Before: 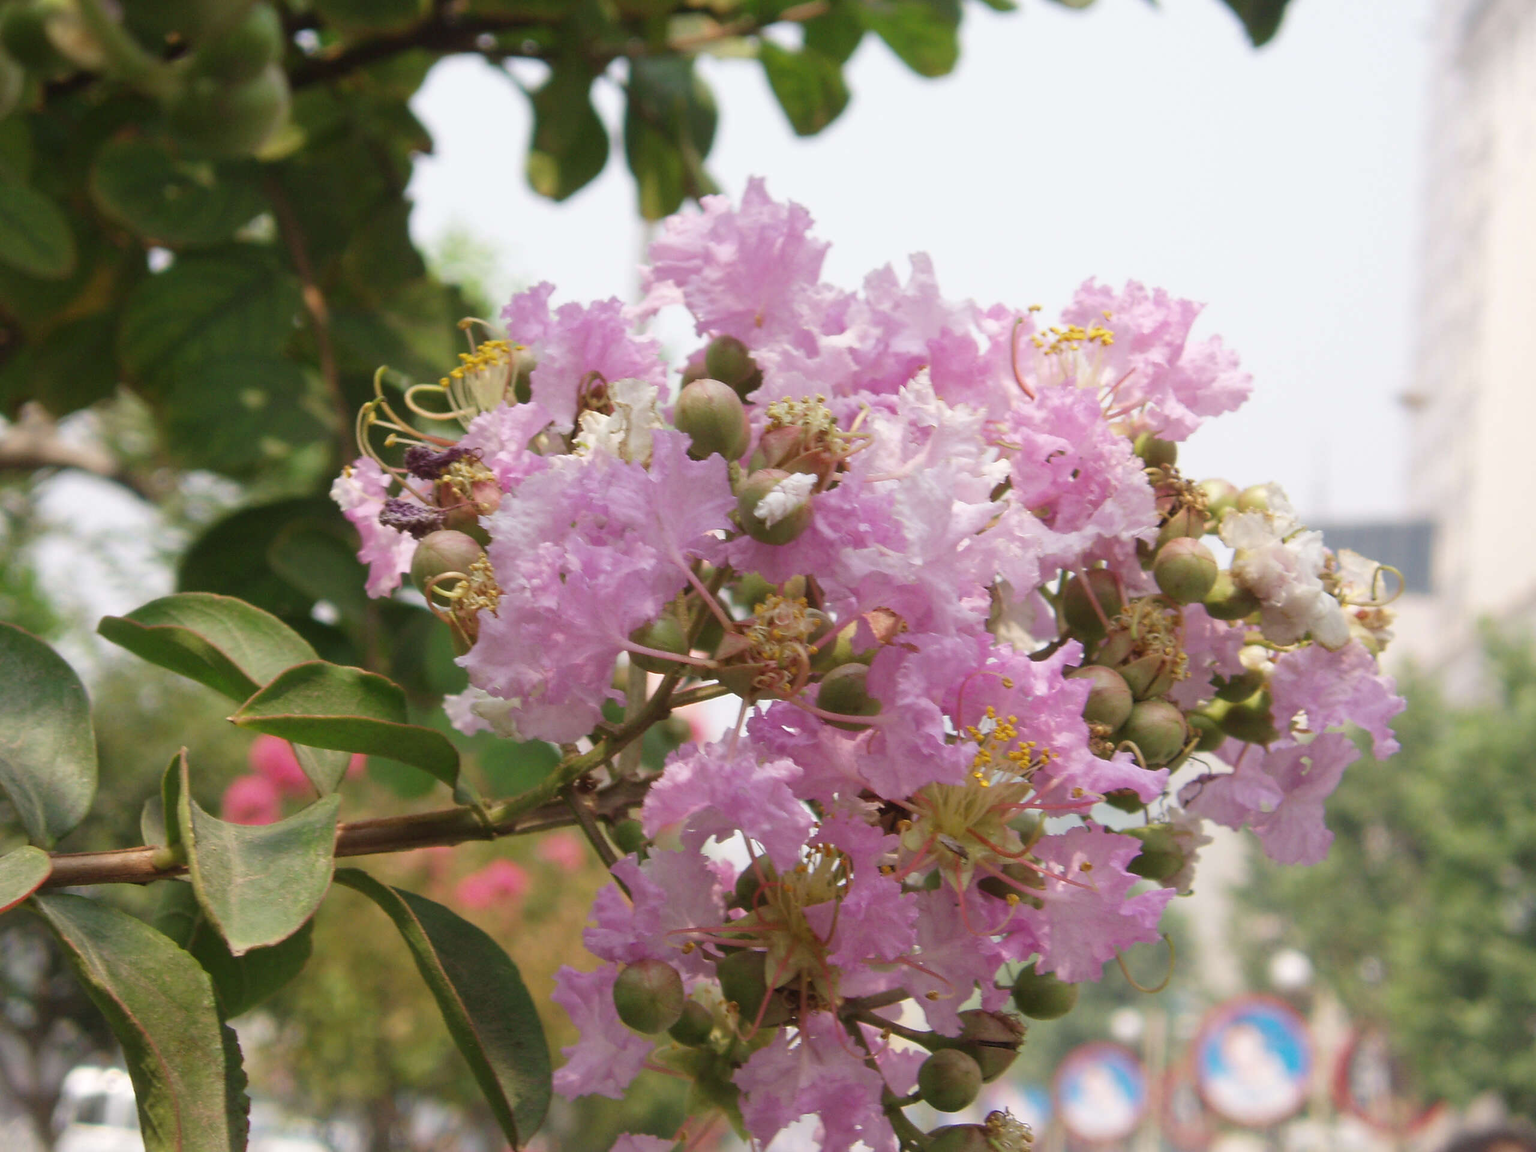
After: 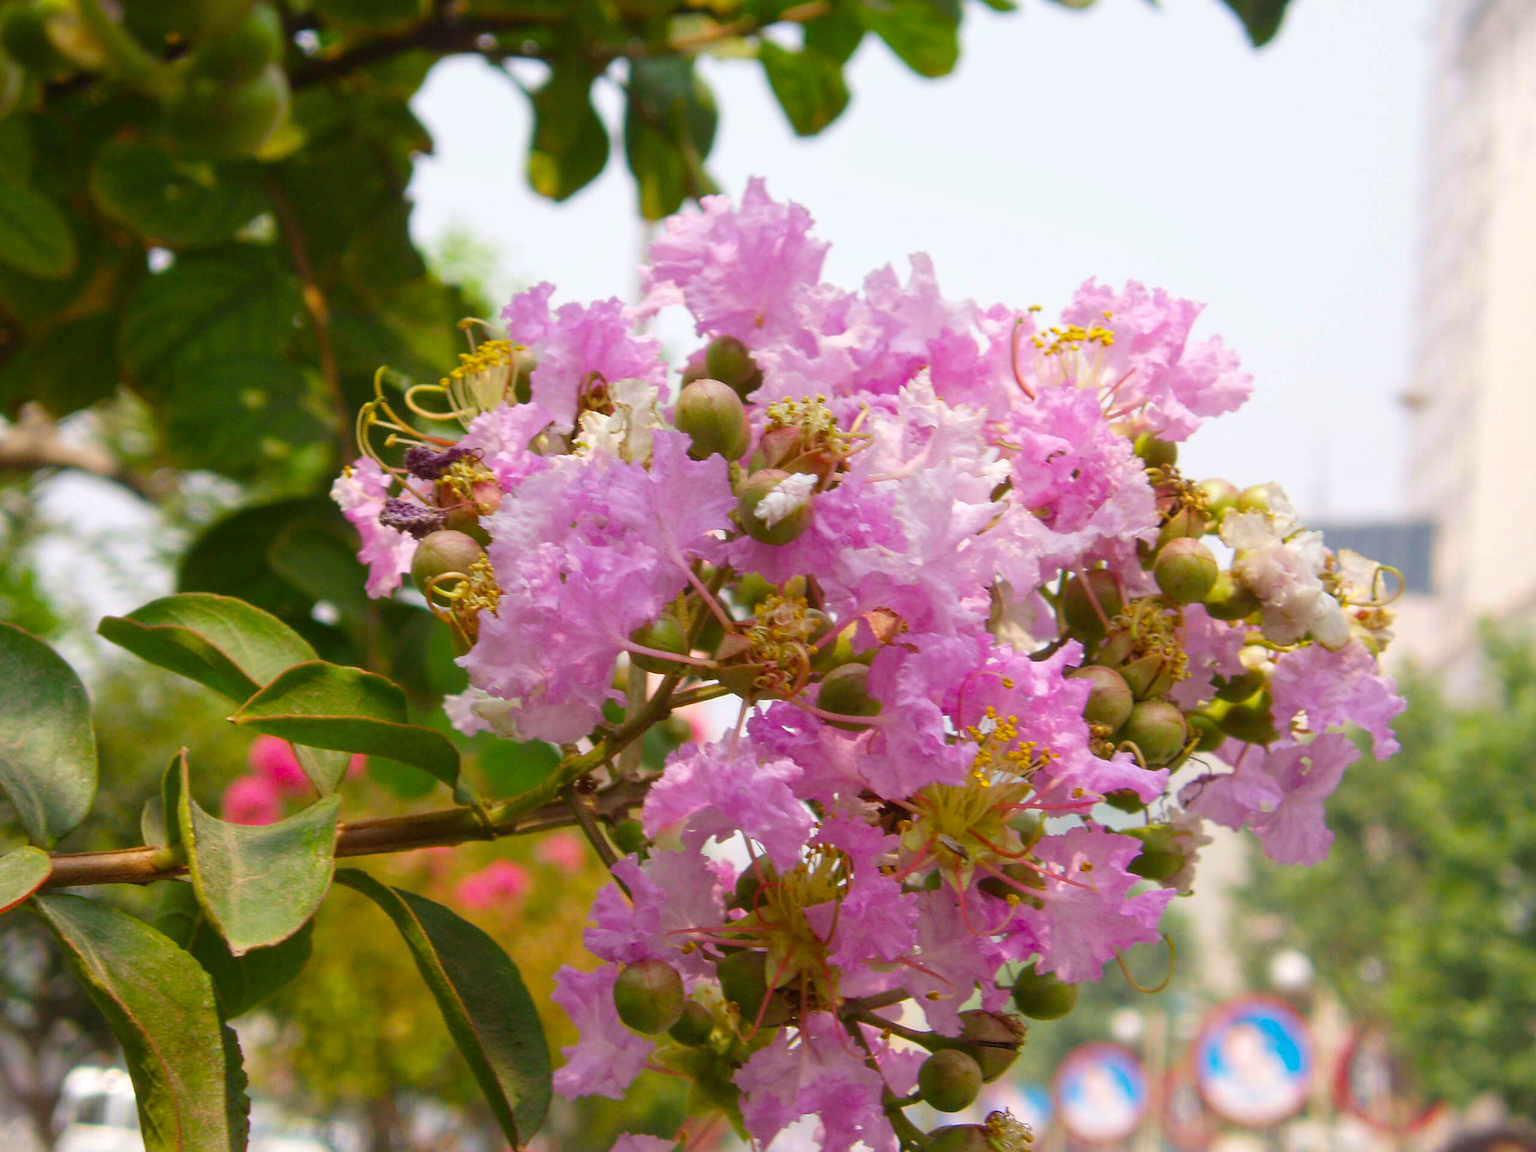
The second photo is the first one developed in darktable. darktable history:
local contrast: highlights 100%, shadows 98%, detail 119%, midtone range 0.2
color balance rgb: linear chroma grading › global chroma 15.172%, perceptual saturation grading › global saturation 24.877%, global vibrance 20%
